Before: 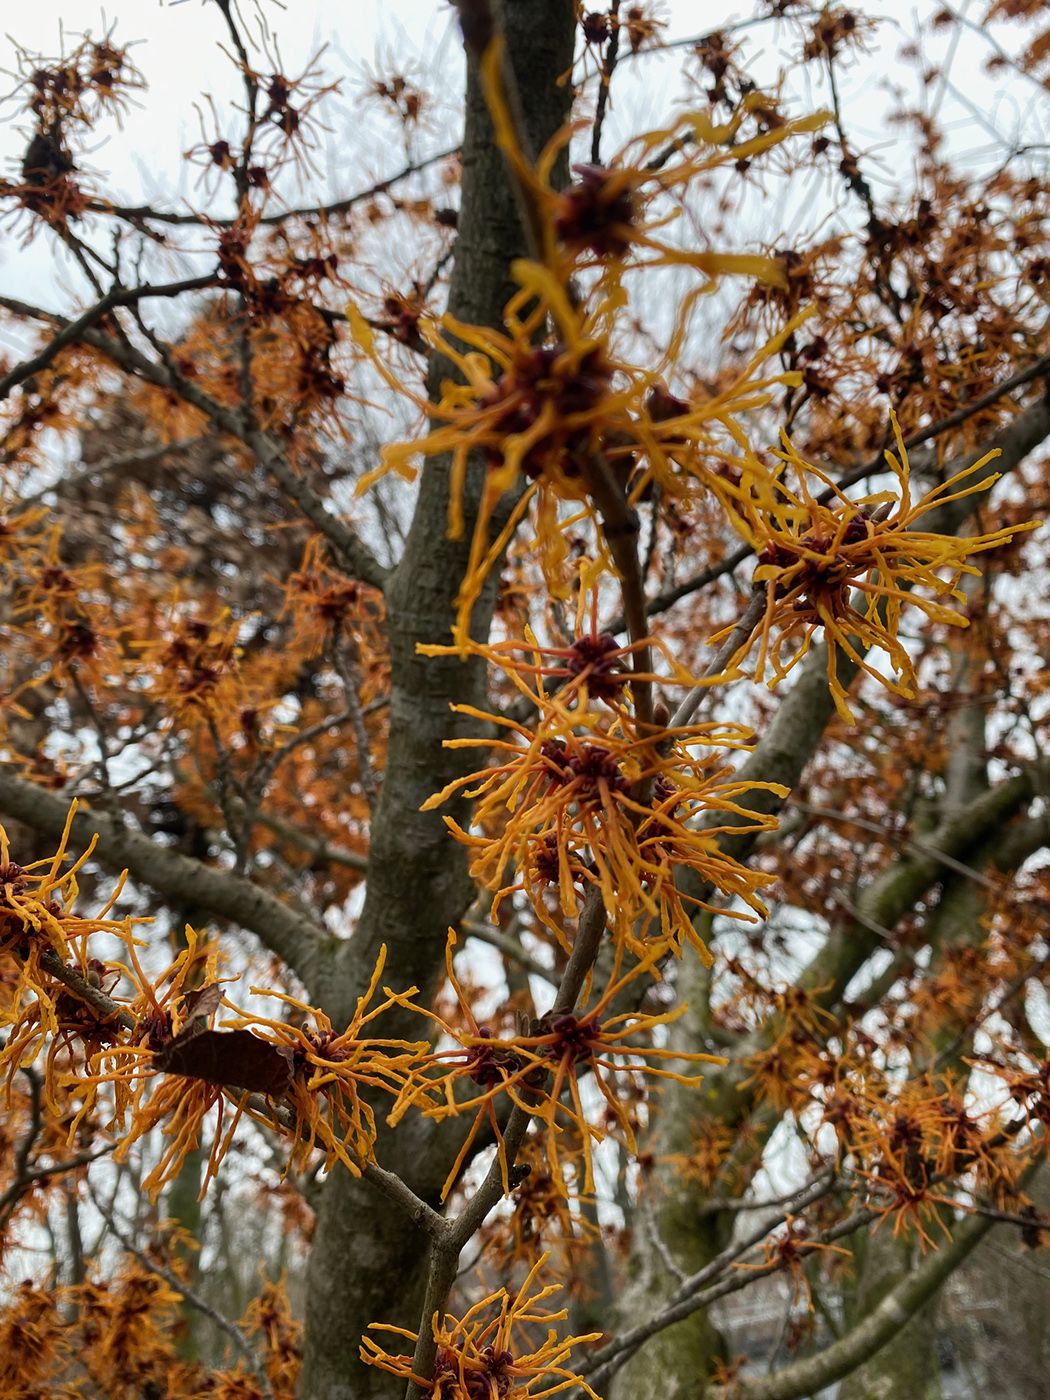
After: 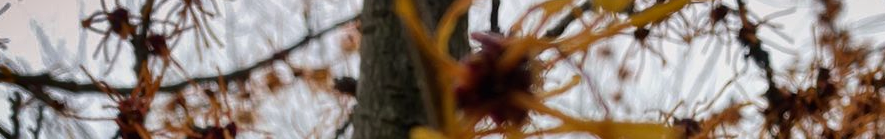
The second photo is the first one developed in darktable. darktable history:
crop and rotate: left 9.644%, top 9.491%, right 6.021%, bottom 80.509%
shadows and highlights: shadows 20.91, highlights -82.73, soften with gaussian
graduated density: density 0.38 EV, hardness 21%, rotation -6.11°, saturation 32%
